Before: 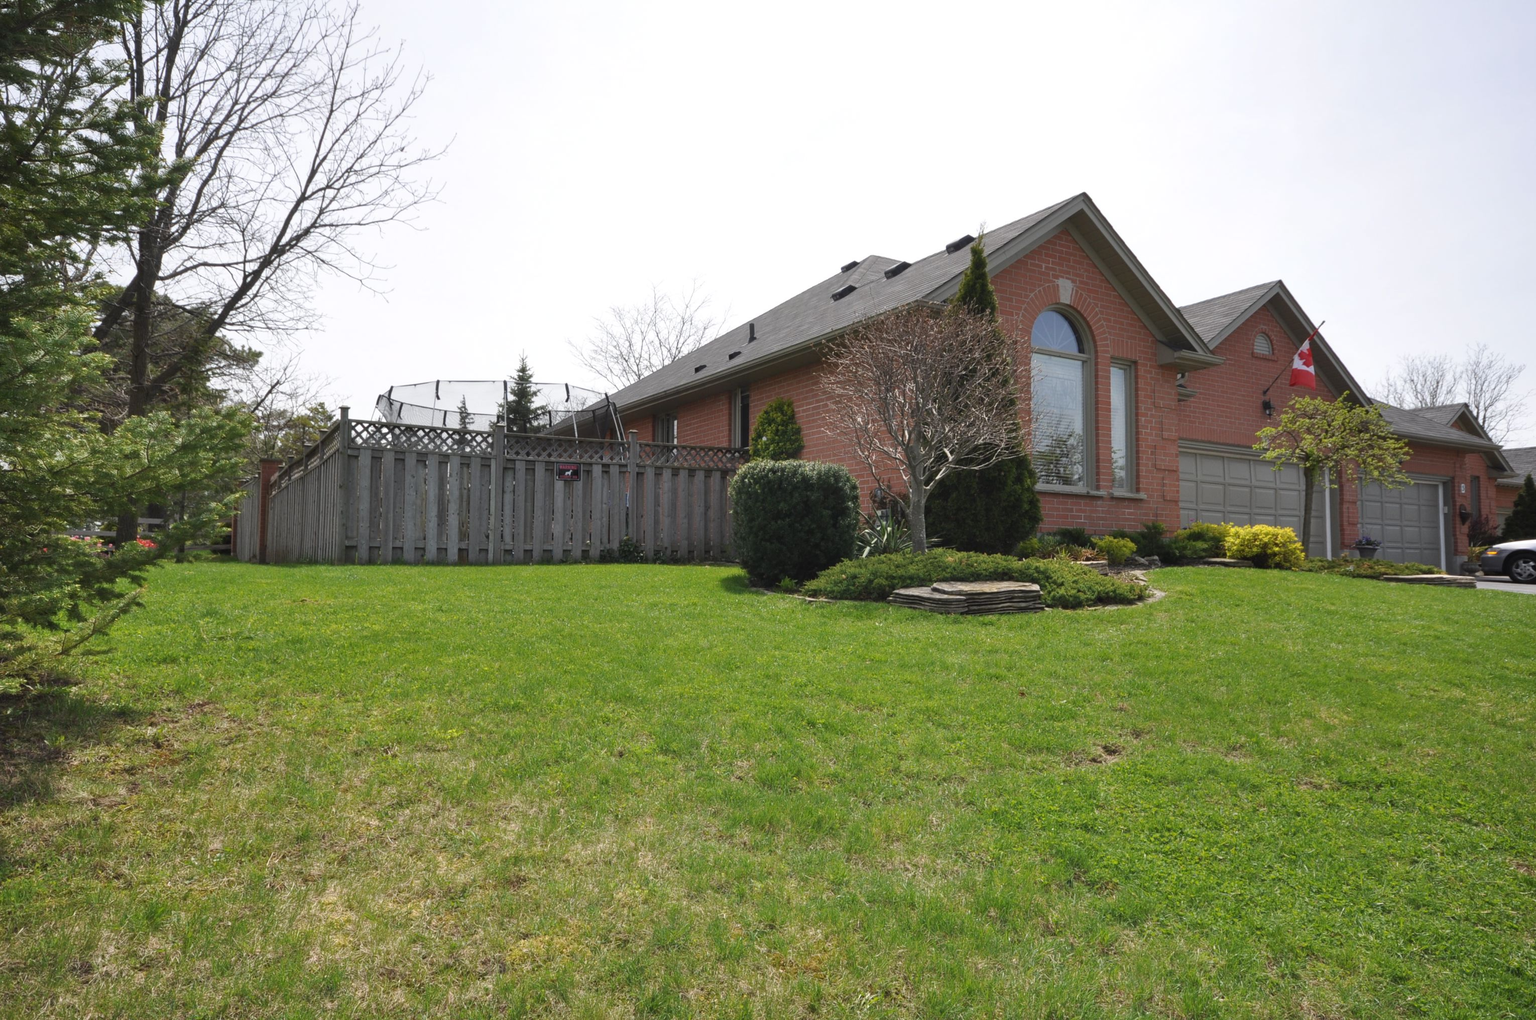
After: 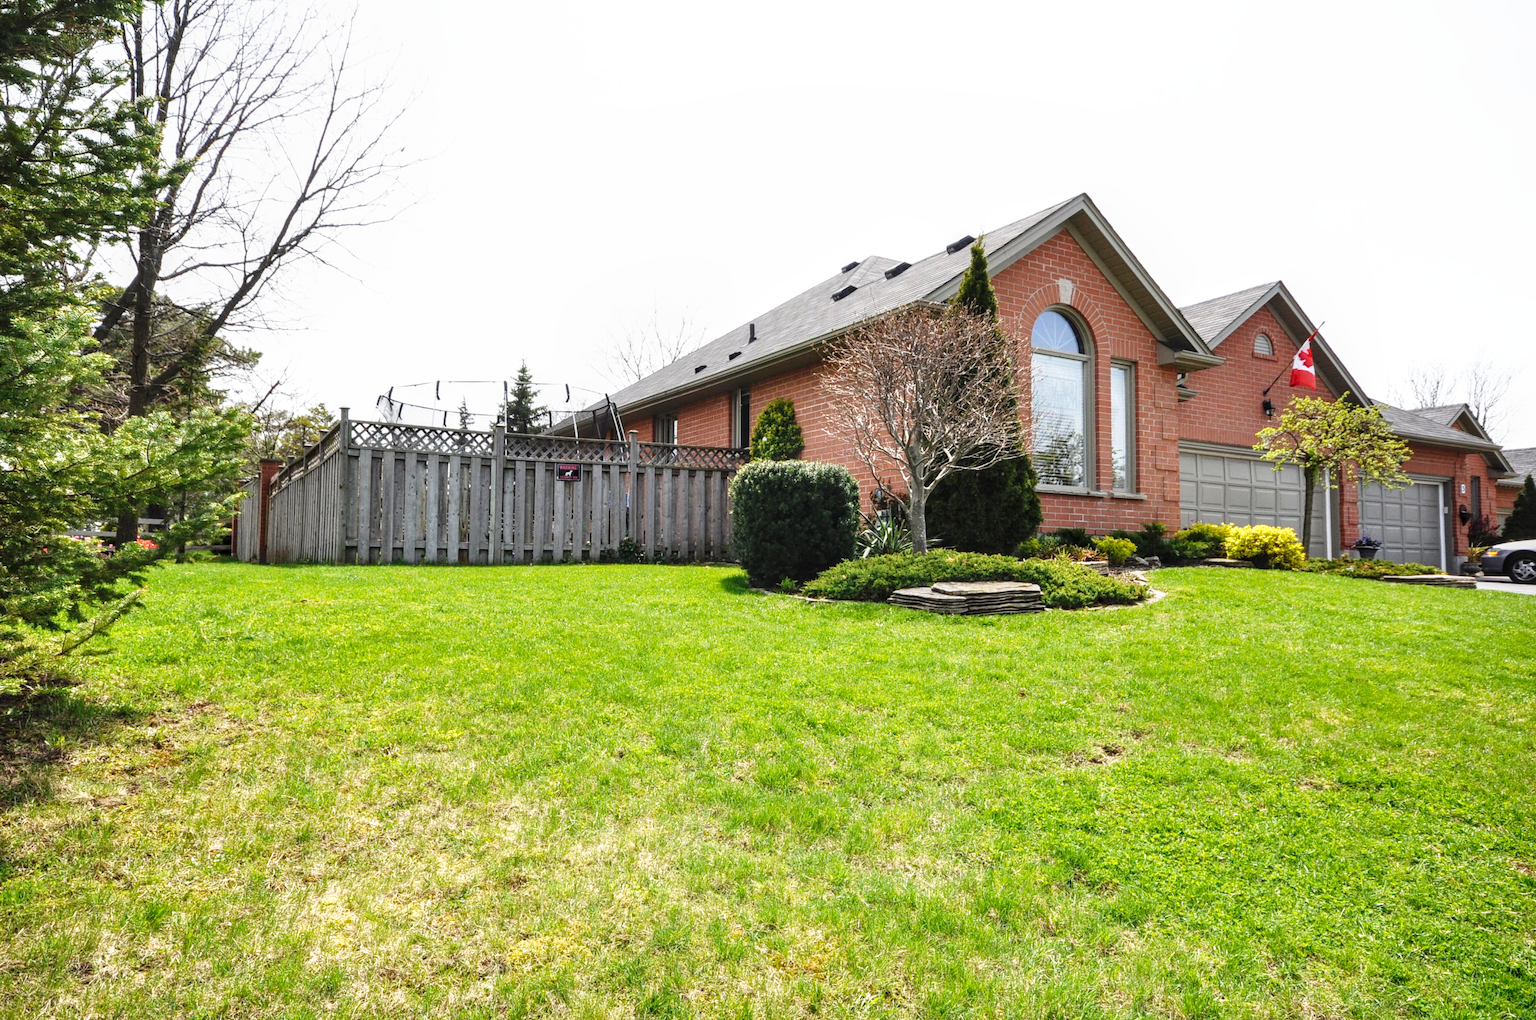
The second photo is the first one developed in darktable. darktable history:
base curve: curves: ch0 [(0, 0) (0.026, 0.03) (0.109, 0.232) (0.351, 0.748) (0.669, 0.968) (1, 1)], preserve colors none
local contrast: on, module defaults
